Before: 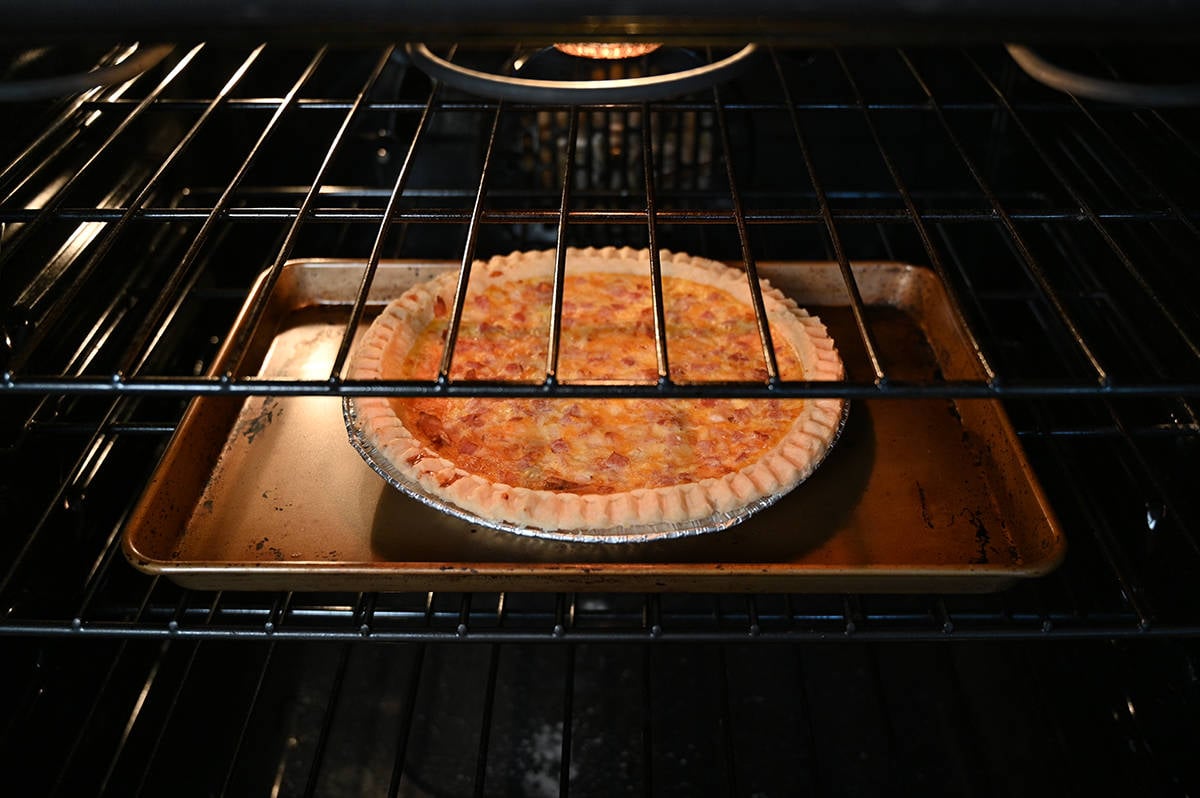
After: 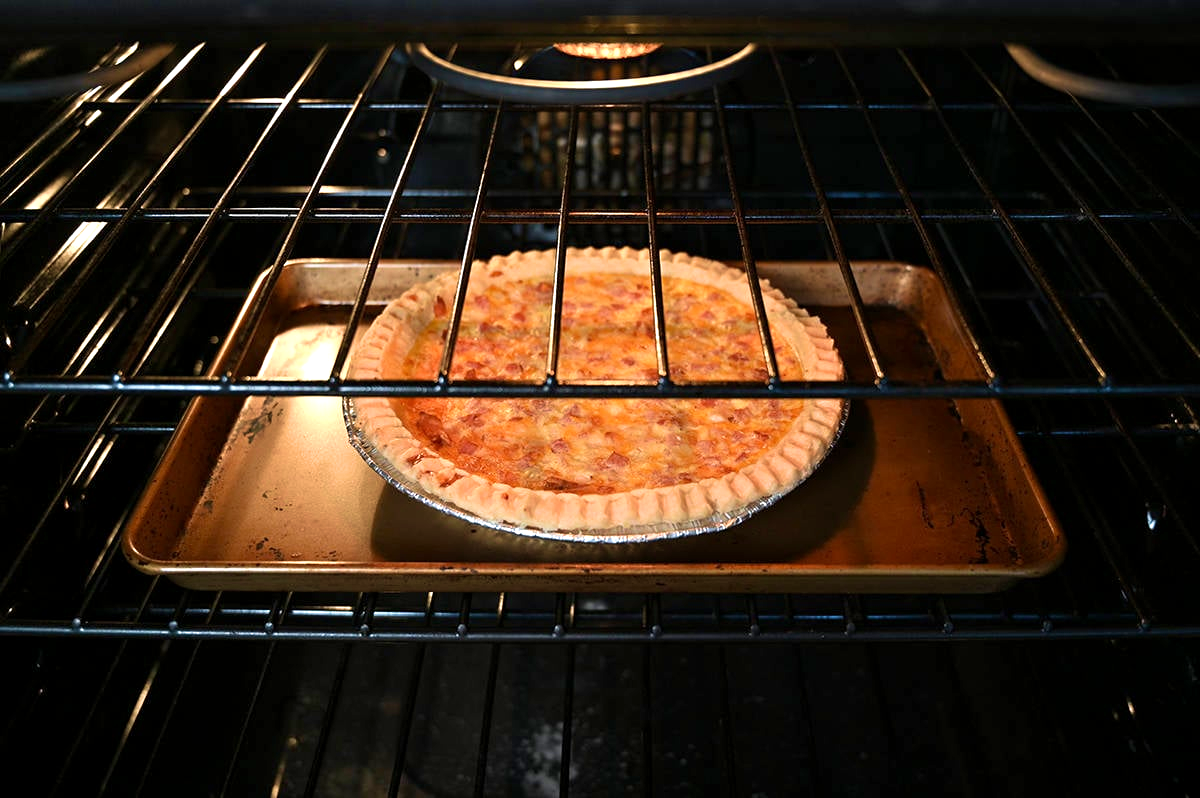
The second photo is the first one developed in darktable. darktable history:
exposure: black level correction 0.001, exposure 0.5 EV, compensate exposure bias true, compensate highlight preservation false
velvia: strength 44.9%
